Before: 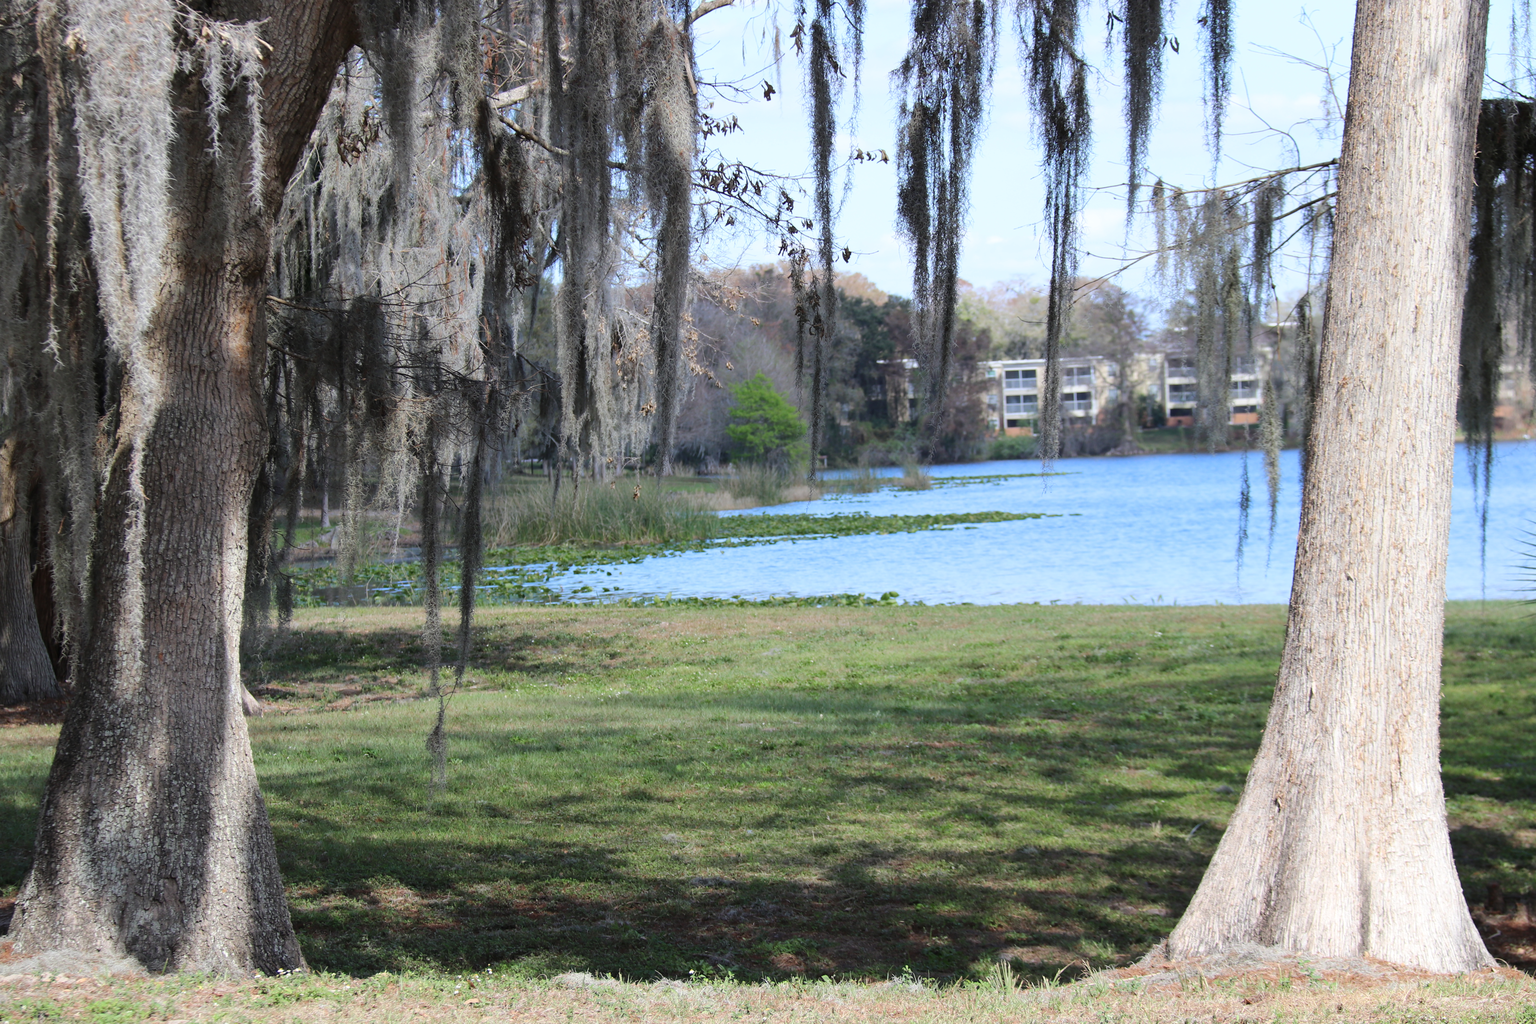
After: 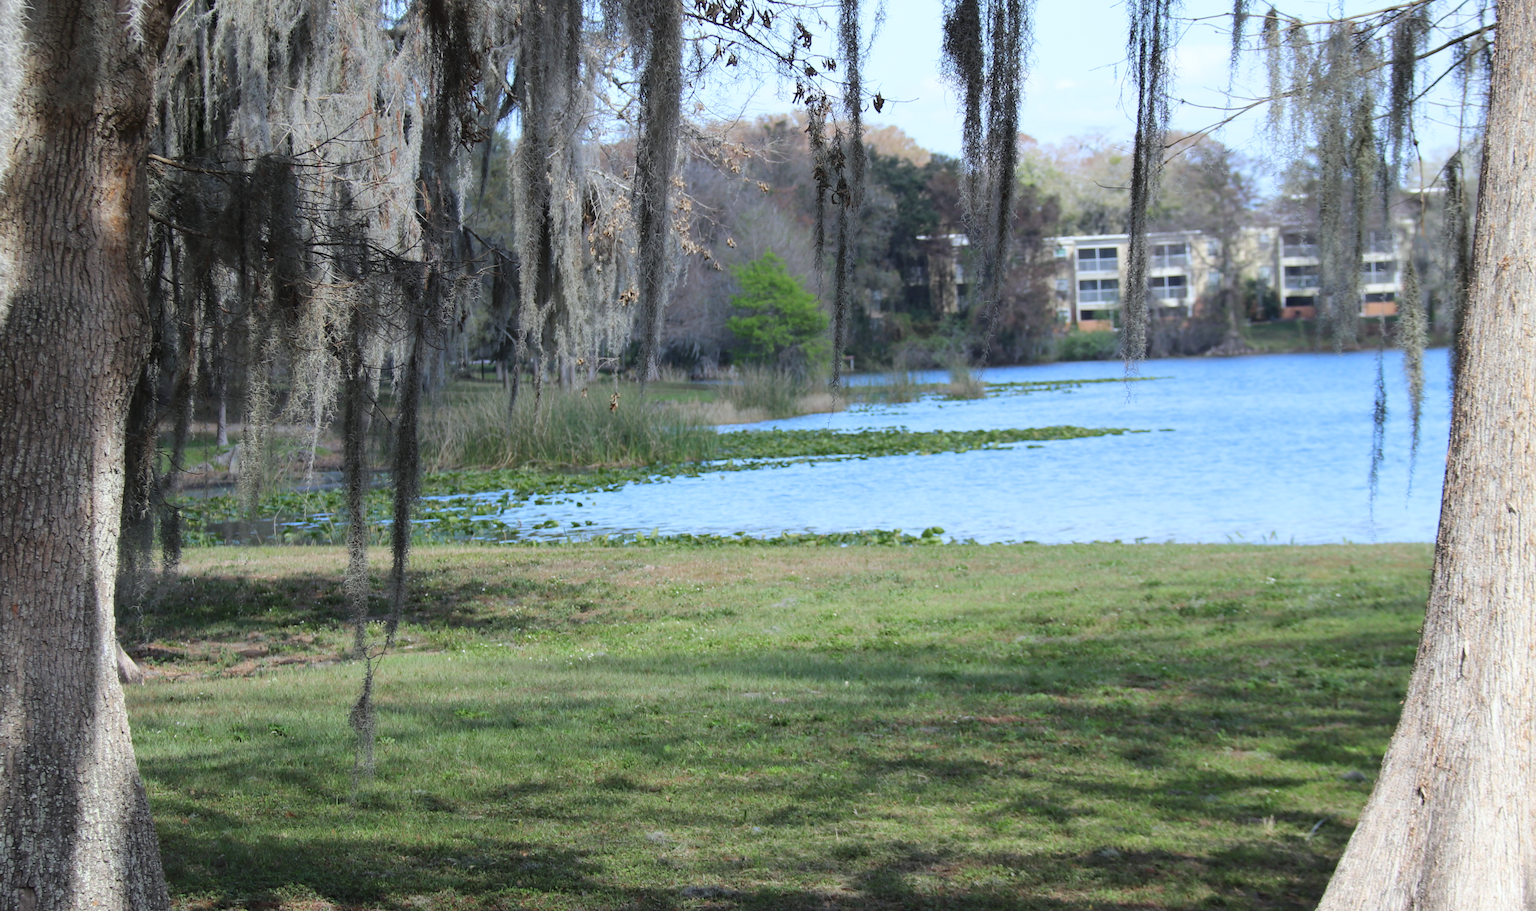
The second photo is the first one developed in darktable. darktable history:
tone equalizer: on, module defaults
crop: left 9.712%, top 16.928%, right 10.845%, bottom 12.332%
white balance: red 0.978, blue 0.999
